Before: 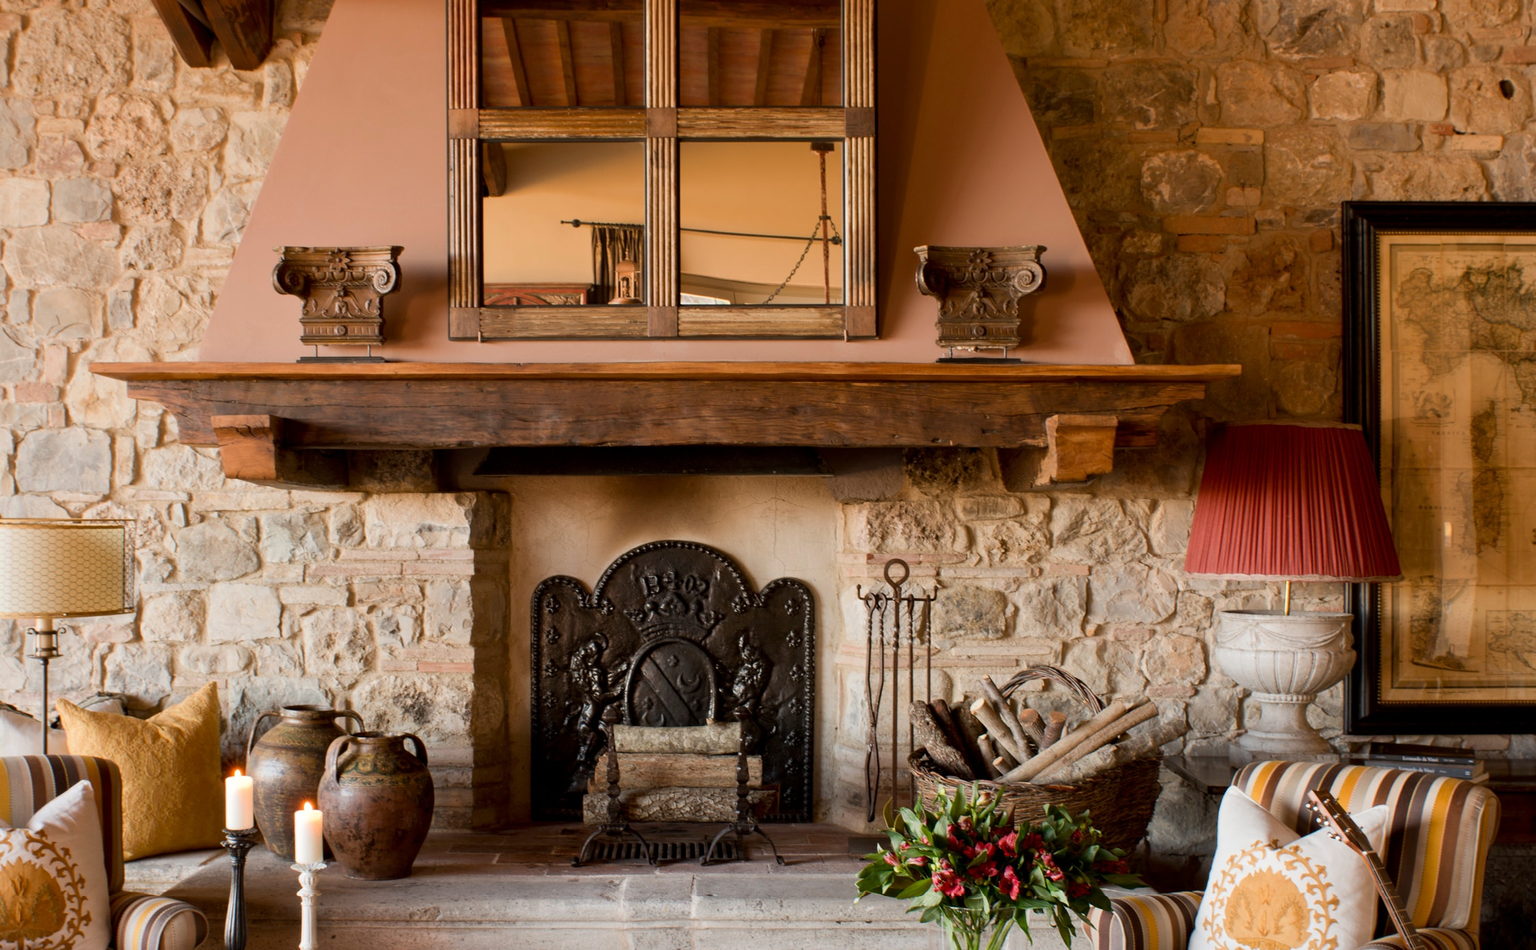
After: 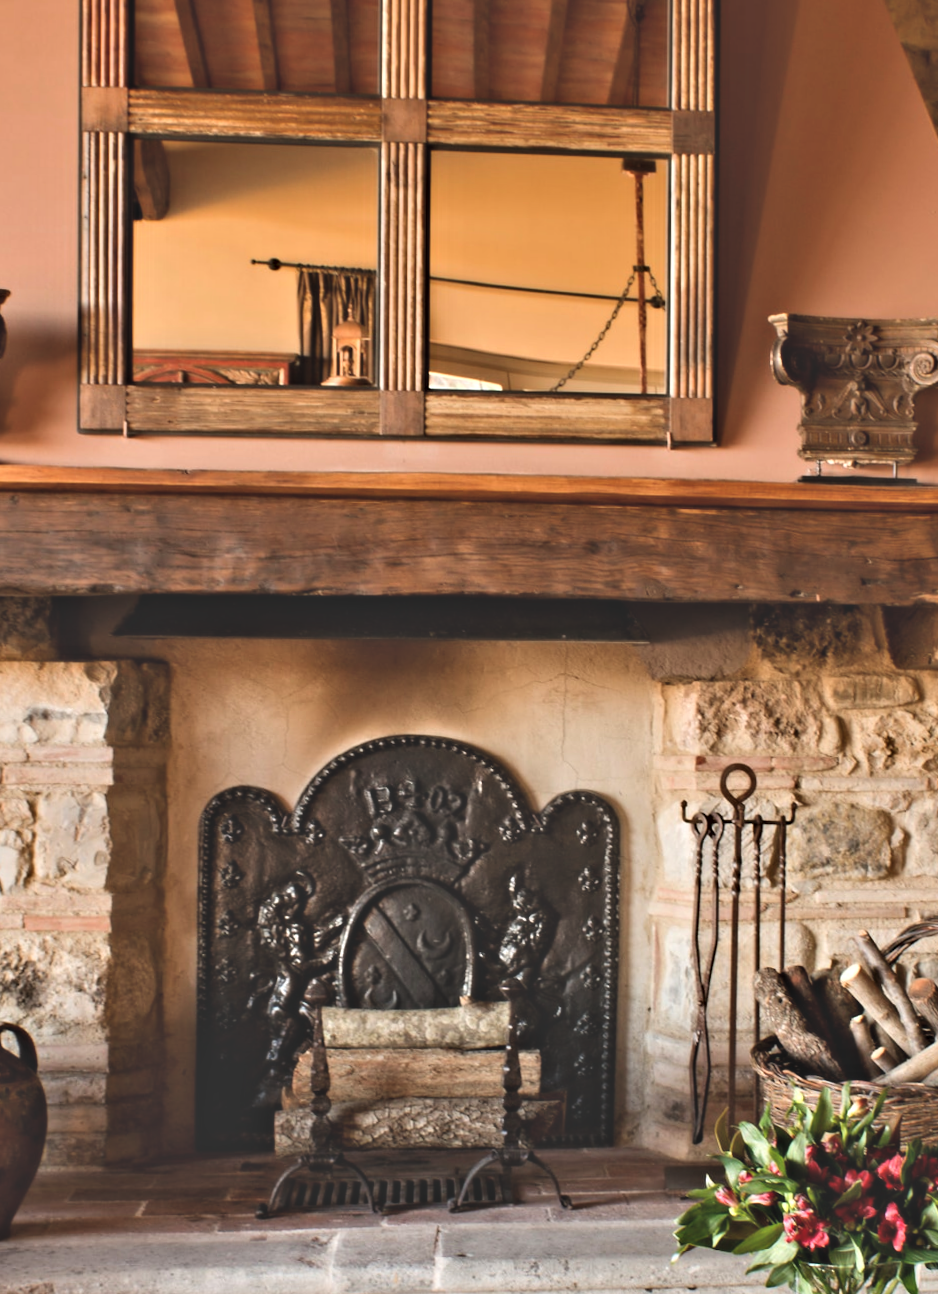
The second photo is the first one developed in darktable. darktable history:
contrast brightness saturation: brightness 0.09, saturation 0.19
exposure: black level correction -0.023, exposure -0.039 EV, compensate highlight preservation false
rotate and perspective: rotation 0.679°, lens shift (horizontal) 0.136, crop left 0.009, crop right 0.991, crop top 0.078, crop bottom 0.95
contrast equalizer: y [[0.511, 0.558, 0.631, 0.632, 0.559, 0.512], [0.5 ×6], [0.507, 0.559, 0.627, 0.644, 0.647, 0.647], [0 ×6], [0 ×6]]
crop: left 28.583%, right 29.231%
